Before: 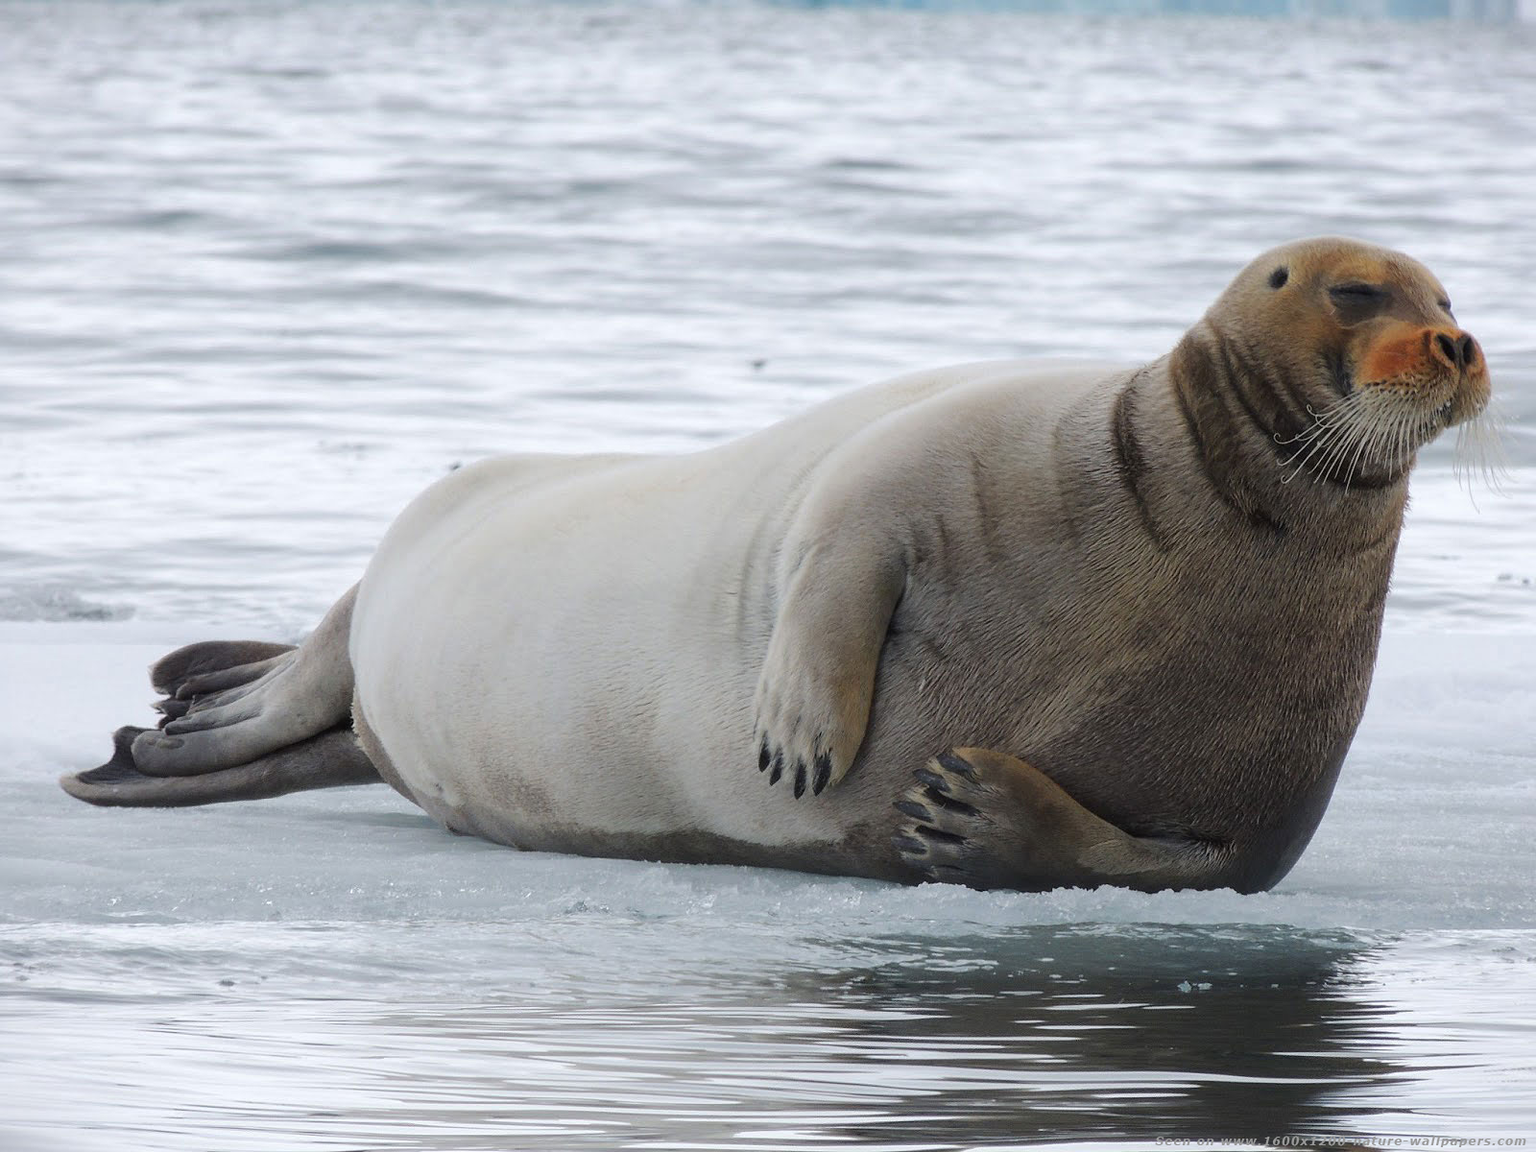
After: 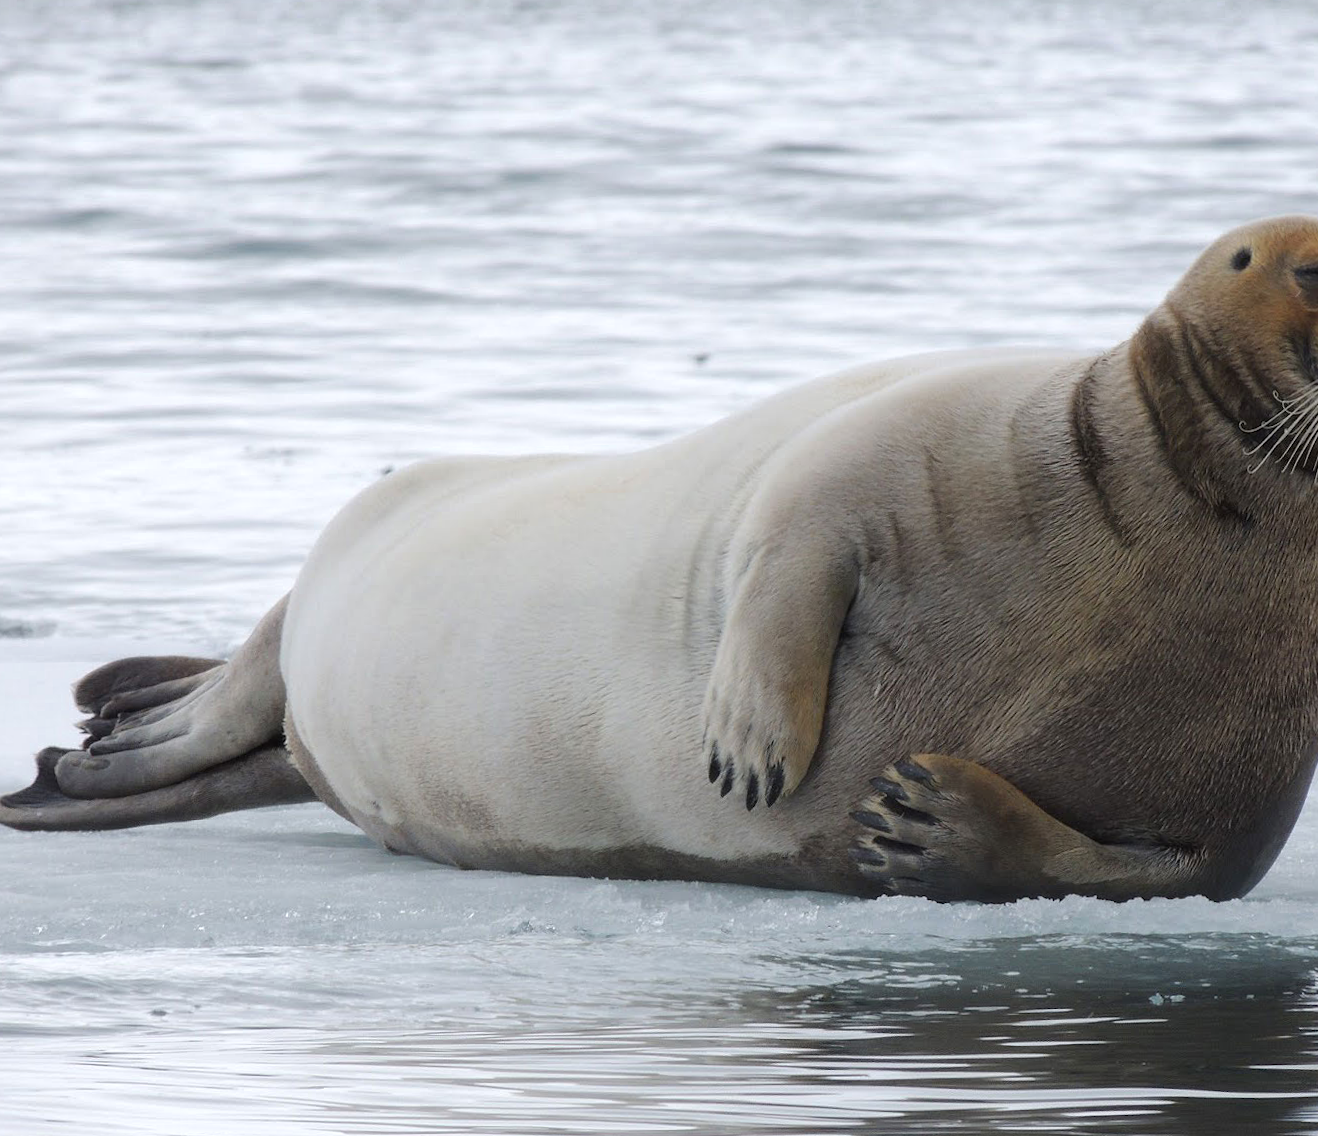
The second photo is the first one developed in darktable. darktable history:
crop and rotate: angle 1°, left 4.281%, top 0.642%, right 11.383%, bottom 2.486%
exposure: exposure 0.081 EV, compensate highlight preservation false
